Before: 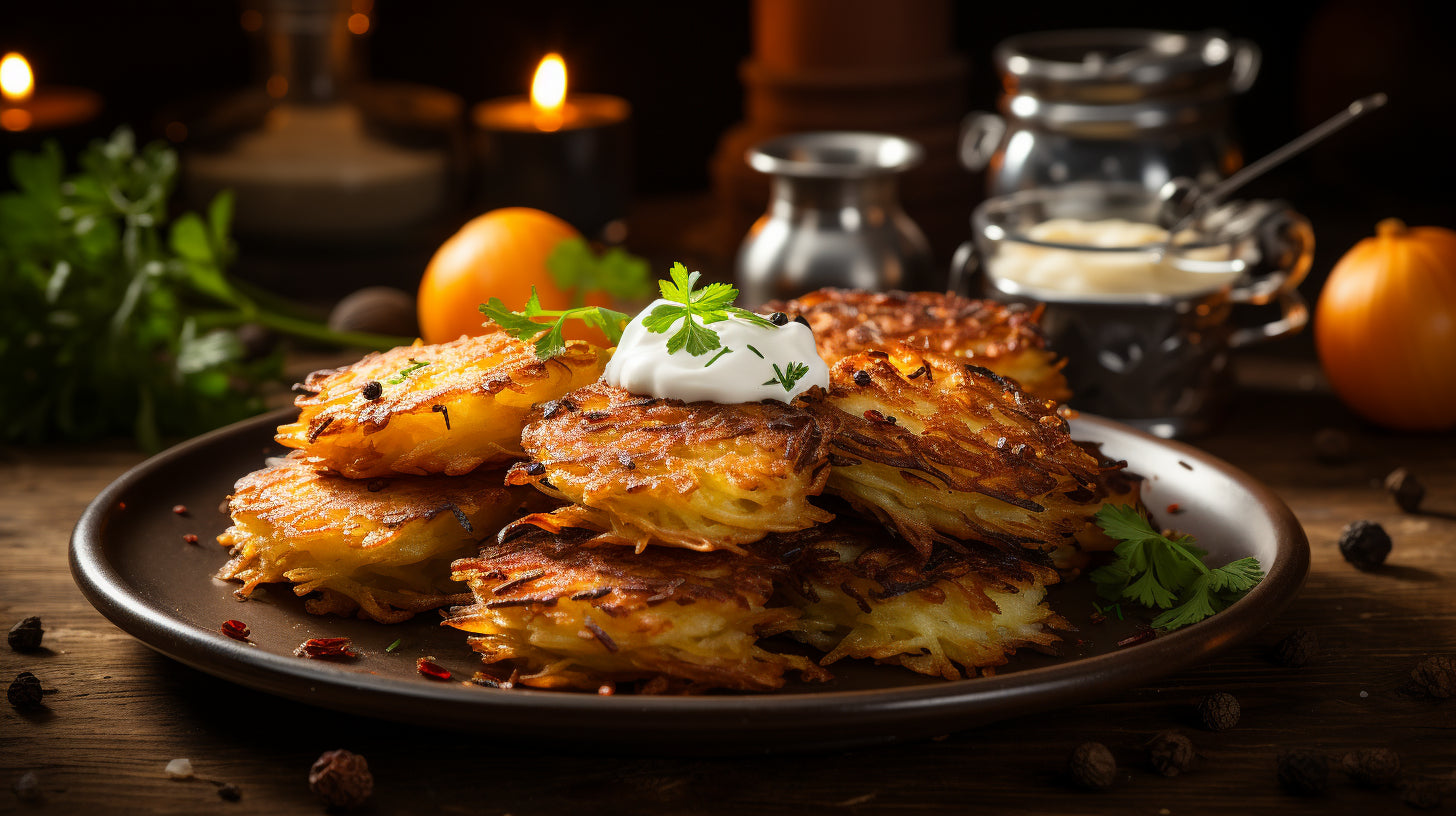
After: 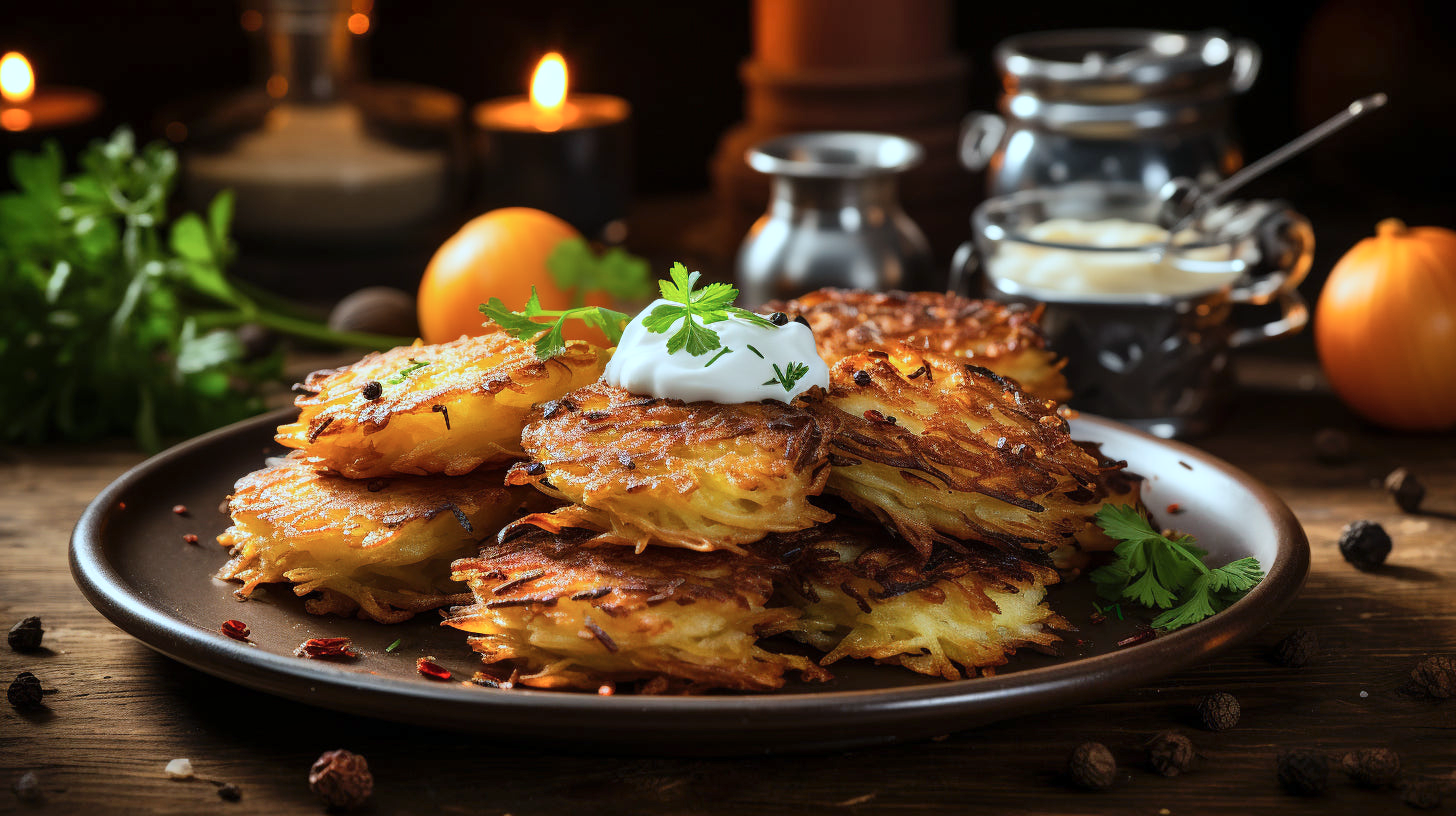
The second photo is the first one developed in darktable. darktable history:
shadows and highlights: soften with gaussian
color calibration: illuminant Planckian (black body), x 0.378, y 0.375, temperature 4055.04 K
